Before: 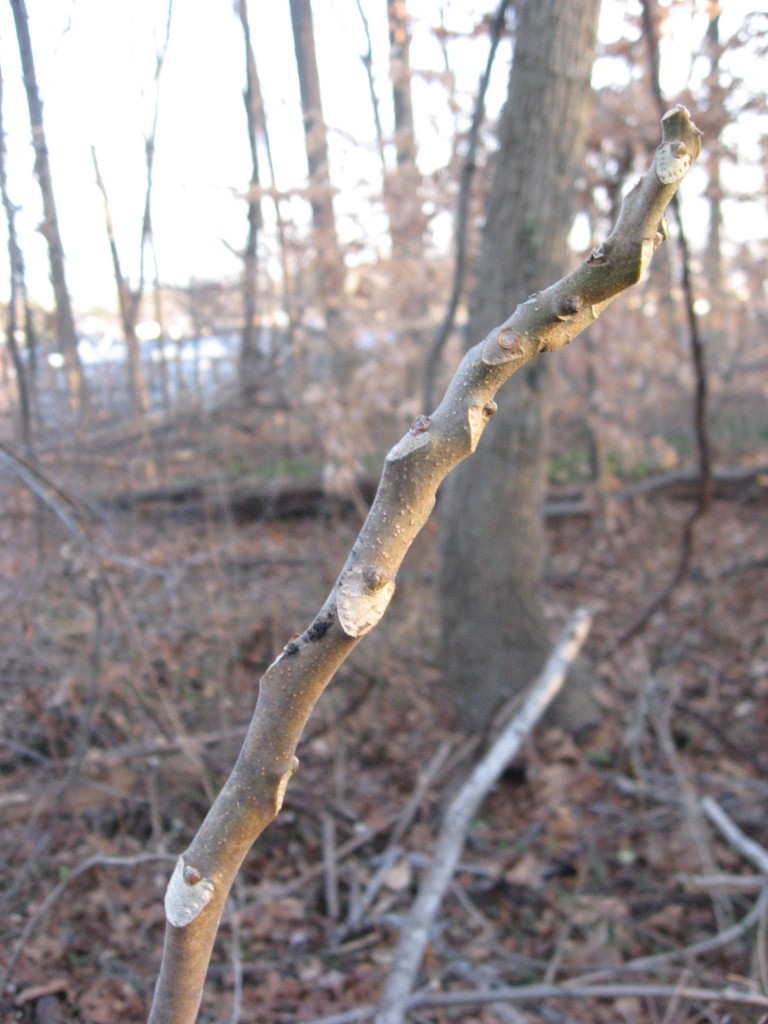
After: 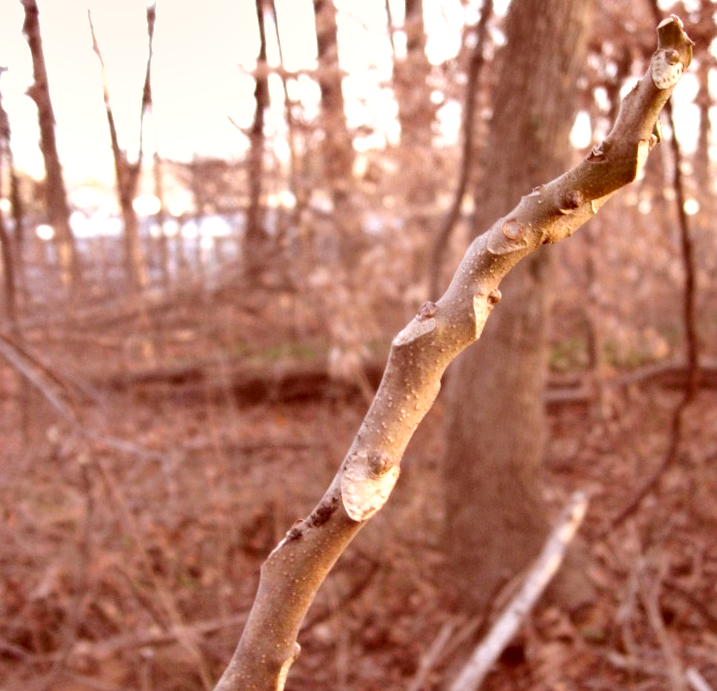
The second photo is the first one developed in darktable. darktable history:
crop: left 2.737%, top 7.287%, right 3.421%, bottom 20.179%
tone equalizer: -8 EV -0.417 EV, -7 EV -0.389 EV, -6 EV -0.333 EV, -5 EV -0.222 EV, -3 EV 0.222 EV, -2 EV 0.333 EV, -1 EV 0.389 EV, +0 EV 0.417 EV, edges refinement/feathering 500, mask exposure compensation -1.25 EV, preserve details no
exposure: exposure -0.116 EV, compensate exposure bias true, compensate highlight preservation false
rotate and perspective: rotation 0.679°, lens shift (horizontal) 0.136, crop left 0.009, crop right 0.991, crop top 0.078, crop bottom 0.95
shadows and highlights: soften with gaussian
color correction: highlights a* 9.03, highlights b* 8.71, shadows a* 40, shadows b* 40, saturation 0.8
color contrast: green-magenta contrast 1.1, blue-yellow contrast 1.1, unbound 0
